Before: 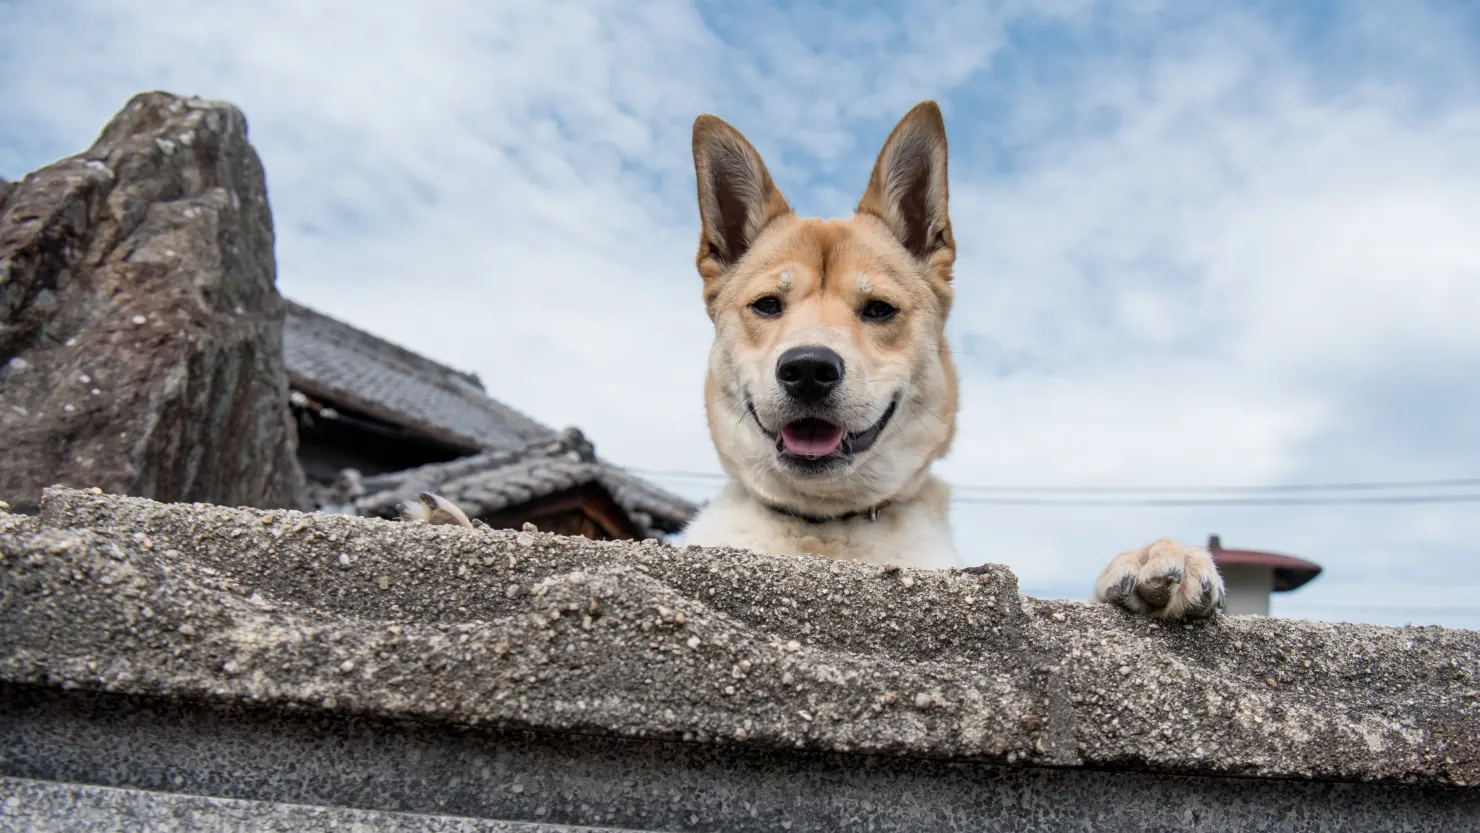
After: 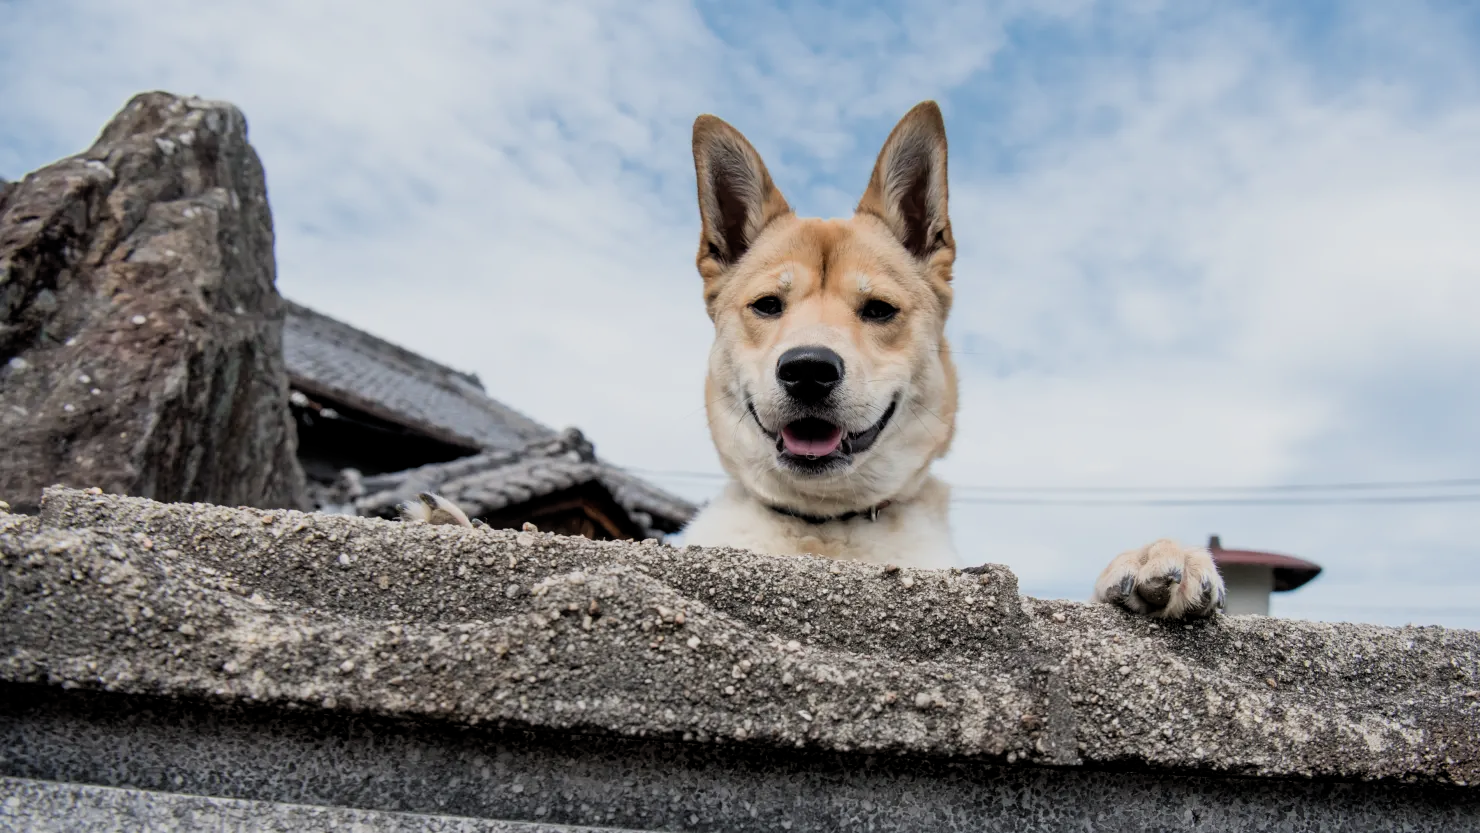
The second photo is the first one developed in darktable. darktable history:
filmic rgb: middle gray luminance 9.08%, black relative exposure -10.7 EV, white relative exposure 3.44 EV, target black luminance 0%, hardness 5.99, latitude 59.63%, contrast 1.087, highlights saturation mix 3.94%, shadows ↔ highlights balance 28.59%
